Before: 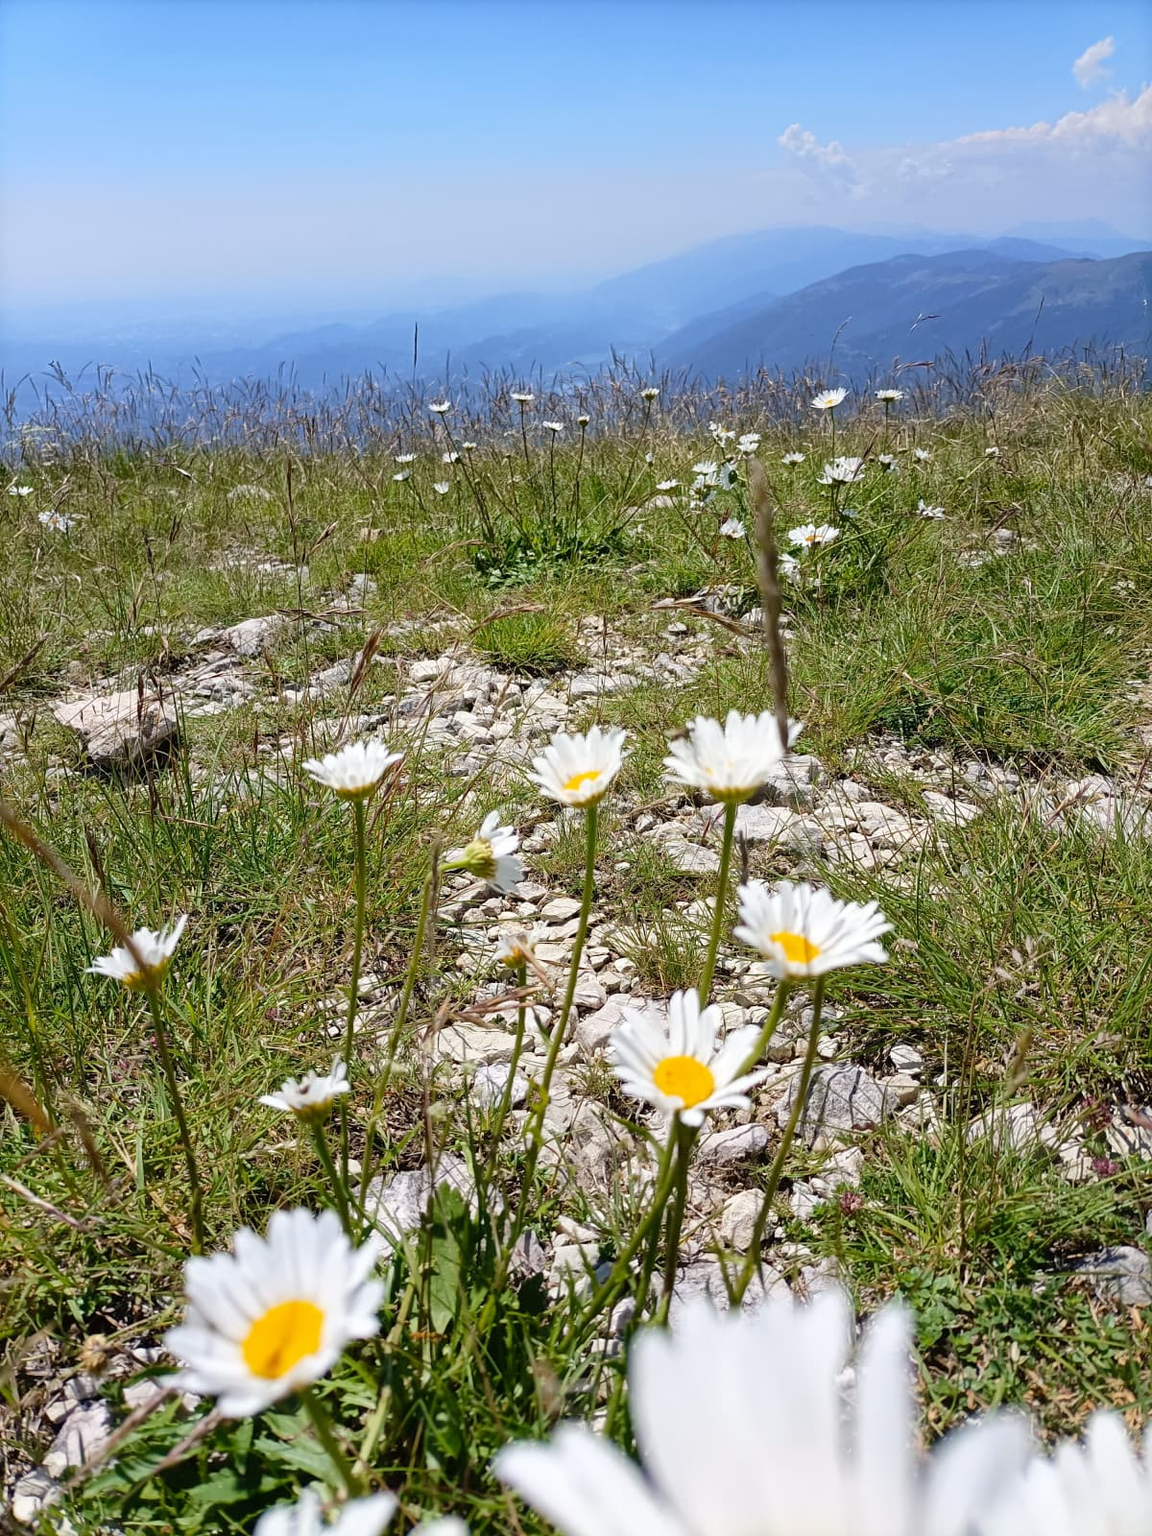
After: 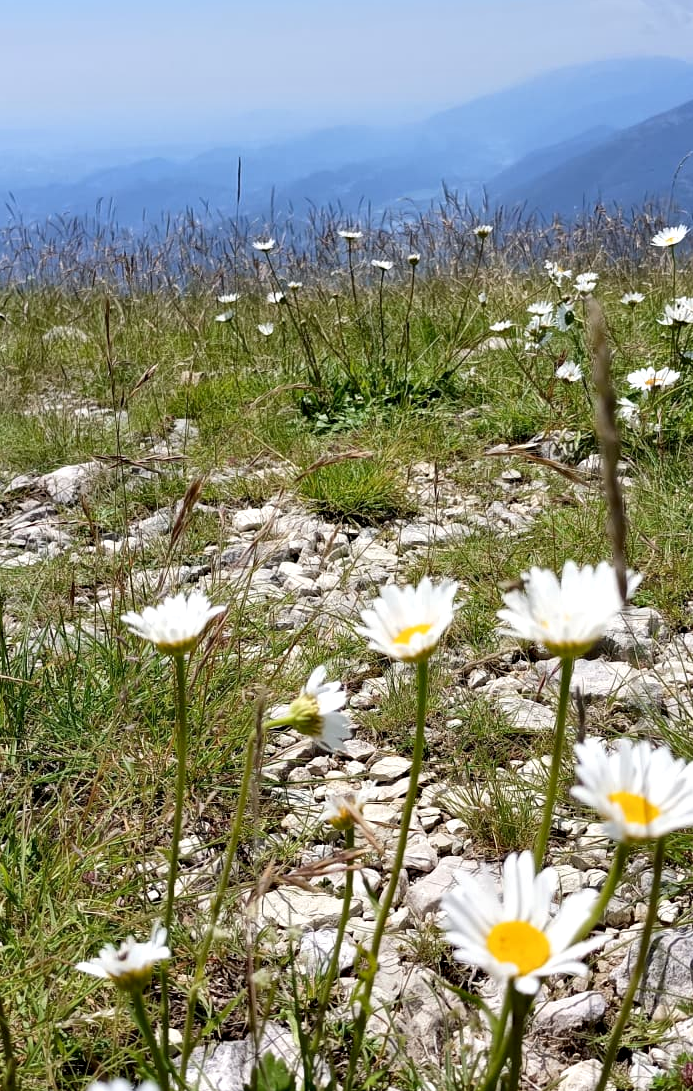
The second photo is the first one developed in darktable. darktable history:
contrast equalizer: y [[0.514, 0.573, 0.581, 0.508, 0.5, 0.5], [0.5 ×6], [0.5 ×6], [0 ×6], [0 ×6]], mix 0.79
crop: left 16.202%, top 11.208%, right 26.045%, bottom 20.557%
